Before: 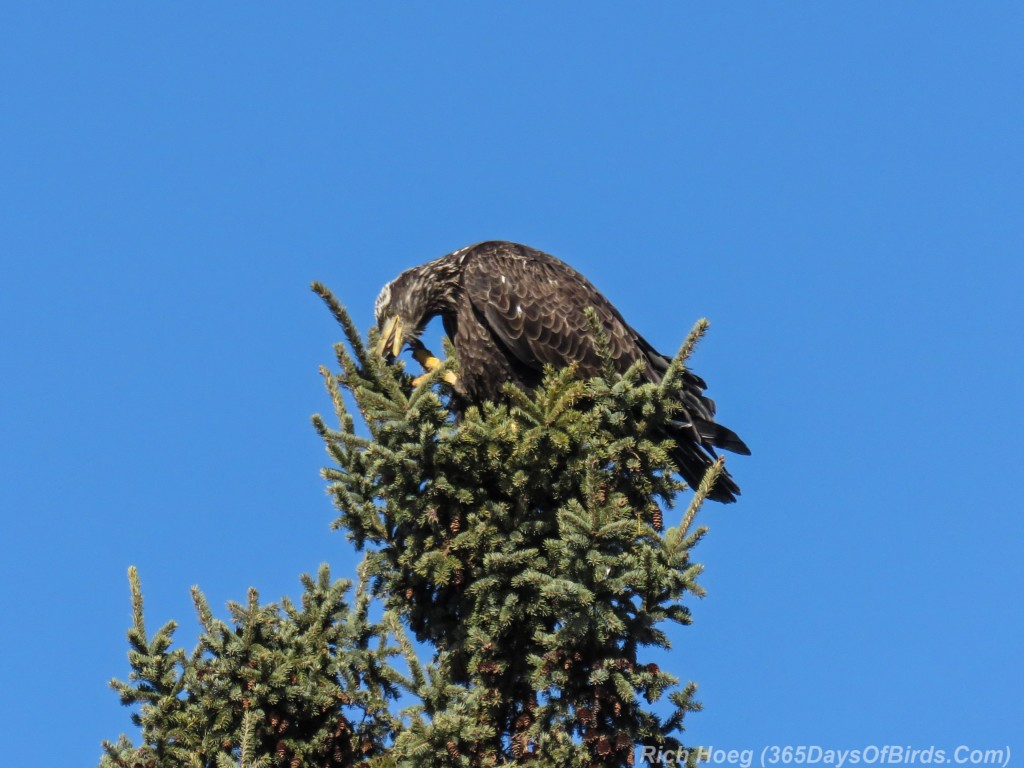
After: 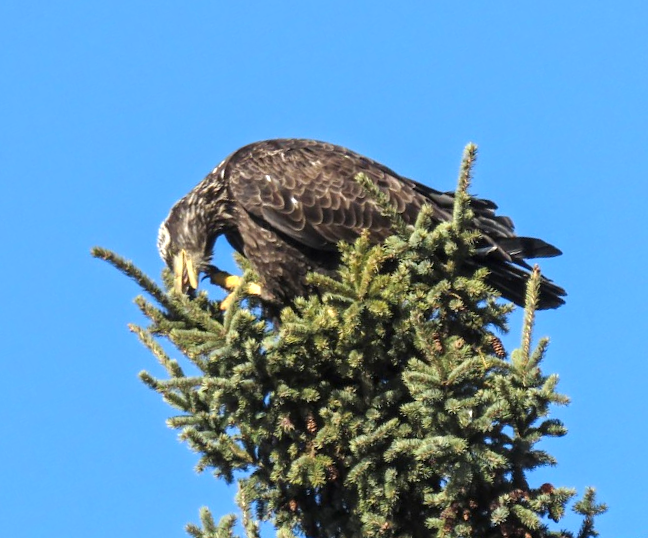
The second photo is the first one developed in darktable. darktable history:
crop and rotate: angle 20.93°, left 6.774%, right 3.934%, bottom 1.126%
exposure: black level correction 0, exposure 0.7 EV, compensate highlight preservation false
tone curve: curves: ch0 [(0, 0) (0.003, 0.003) (0.011, 0.011) (0.025, 0.024) (0.044, 0.043) (0.069, 0.068) (0.1, 0.098) (0.136, 0.133) (0.177, 0.174) (0.224, 0.22) (0.277, 0.272) (0.335, 0.329) (0.399, 0.391) (0.468, 0.459) (0.543, 0.545) (0.623, 0.625) (0.709, 0.711) (0.801, 0.802) (0.898, 0.898) (1, 1)], preserve colors none
